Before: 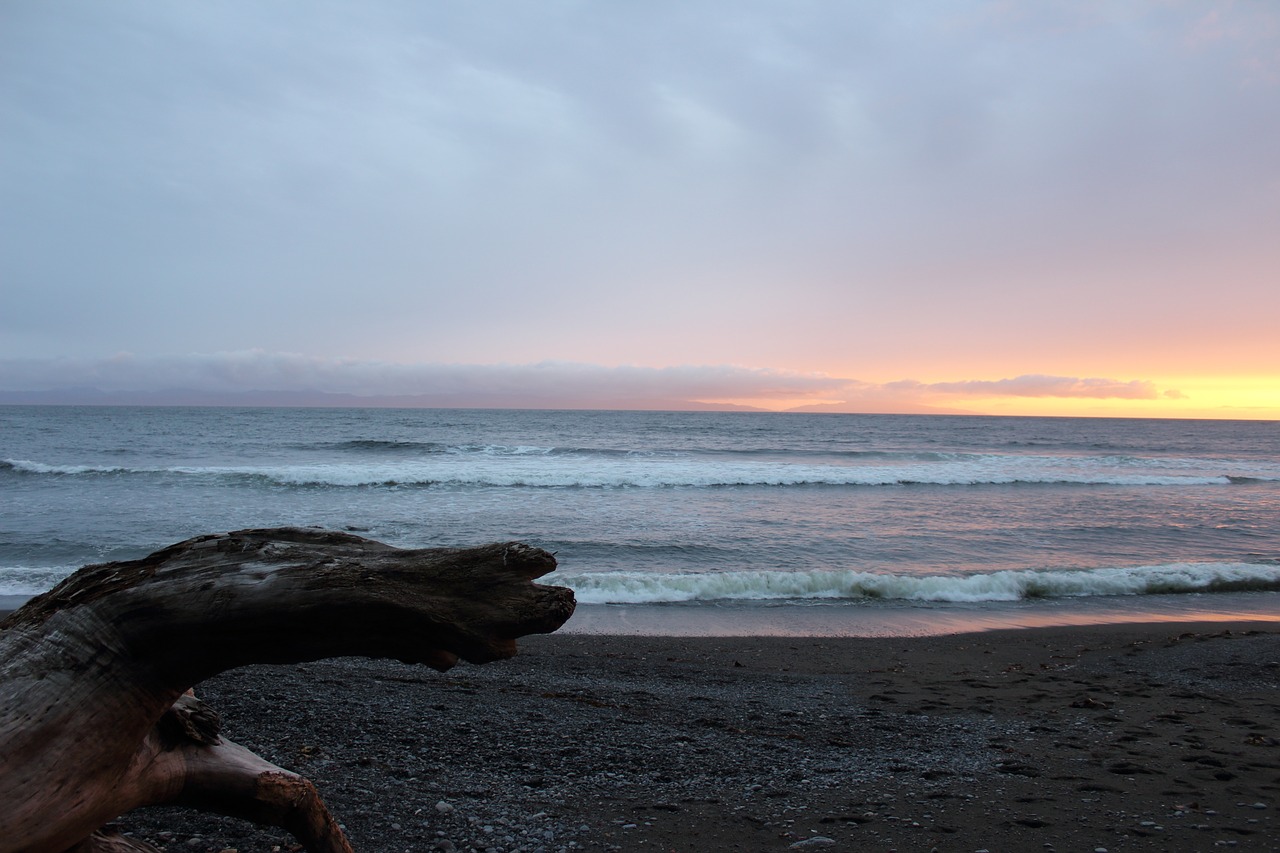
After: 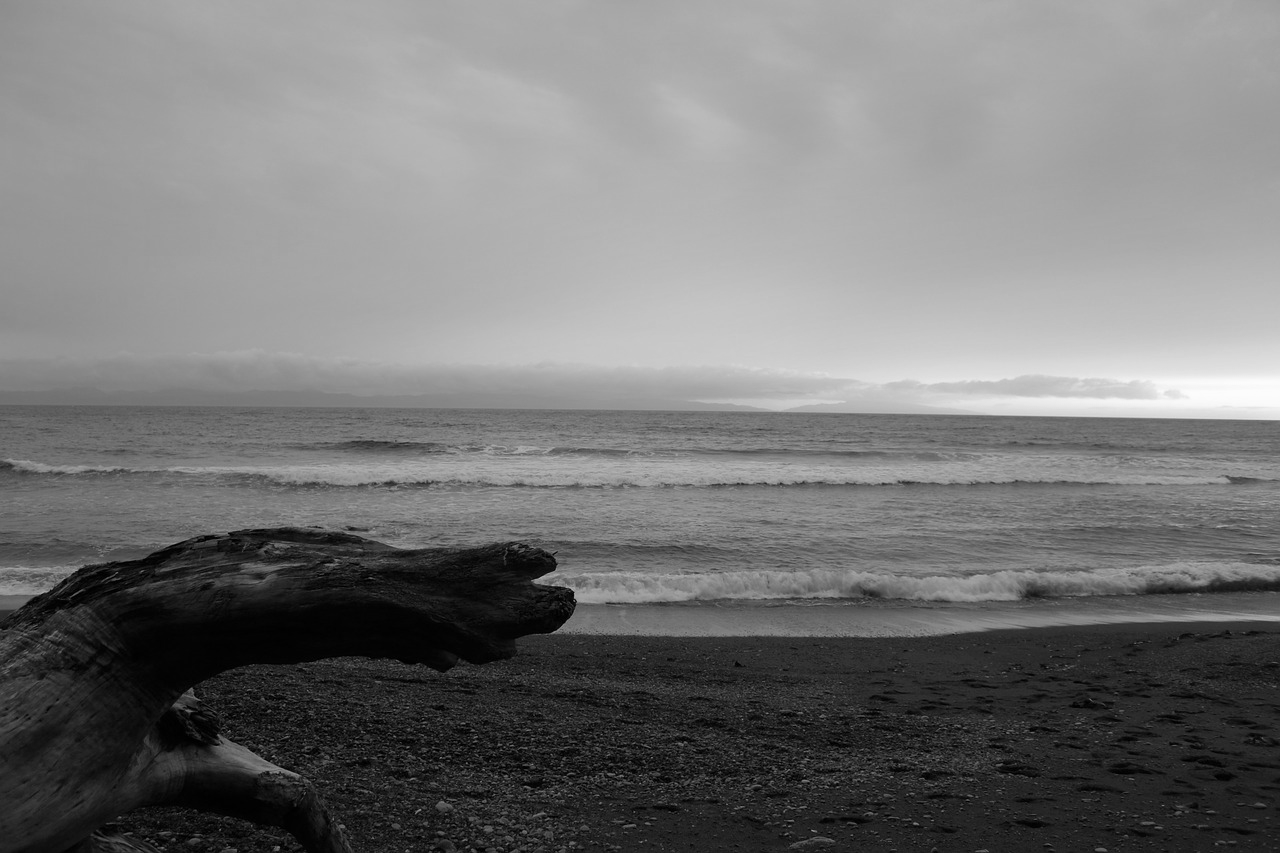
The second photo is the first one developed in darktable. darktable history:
monochrome: a 26.22, b 42.67, size 0.8
exposure: exposure 0.161 EV, compensate highlight preservation false
